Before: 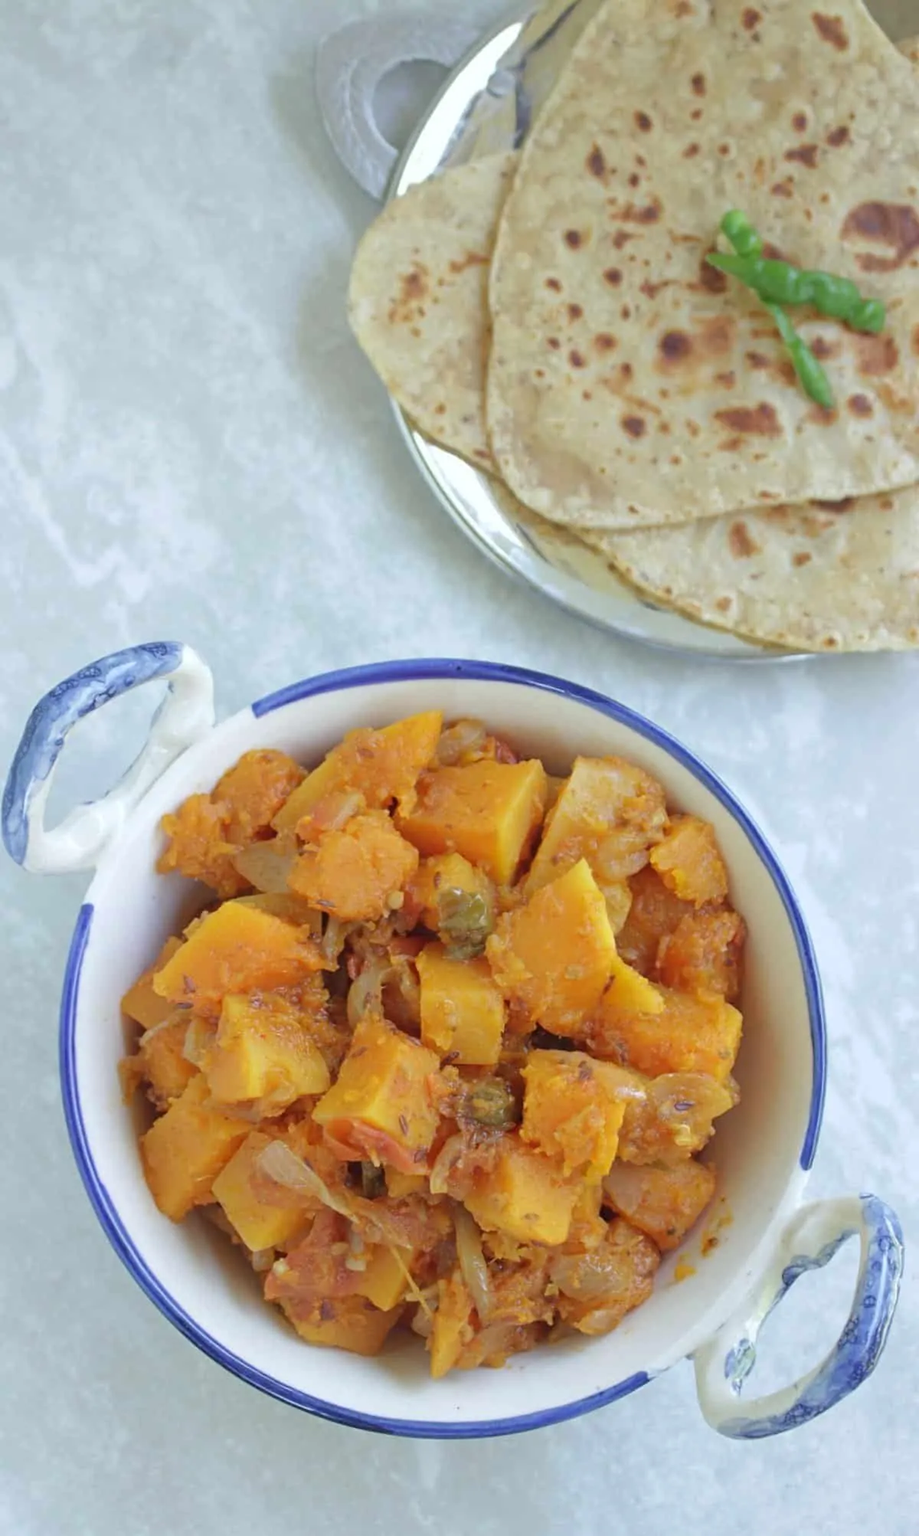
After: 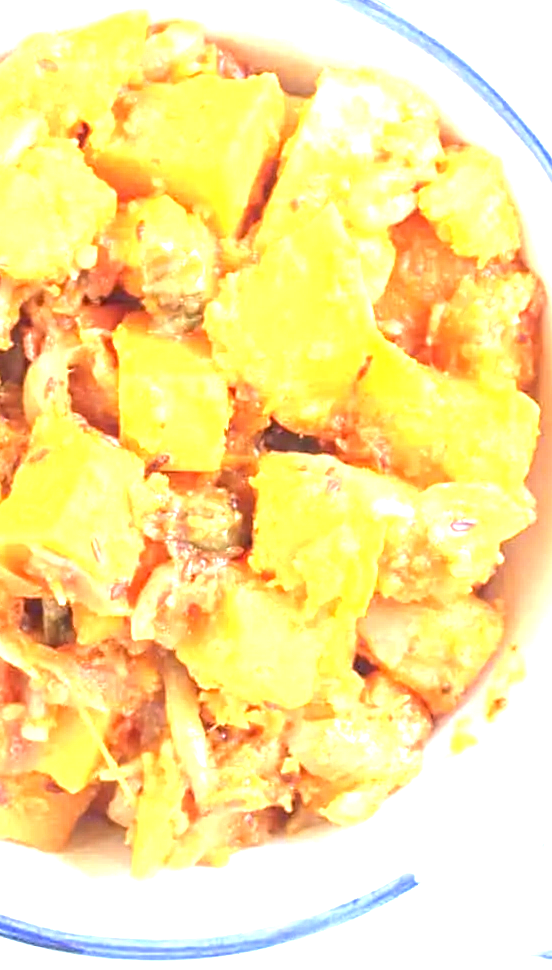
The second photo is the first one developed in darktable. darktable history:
crop: left 35.844%, top 45.803%, right 18.096%, bottom 5.807%
tone equalizer: -8 EV -1.04 EV, -7 EV -0.995 EV, -6 EV -0.837 EV, -5 EV -0.586 EV, -3 EV 0.596 EV, -2 EV 0.881 EV, -1 EV 1 EV, +0 EV 1.08 EV
local contrast: on, module defaults
exposure: black level correction 0, exposure 1.287 EV, compensate highlight preservation false
